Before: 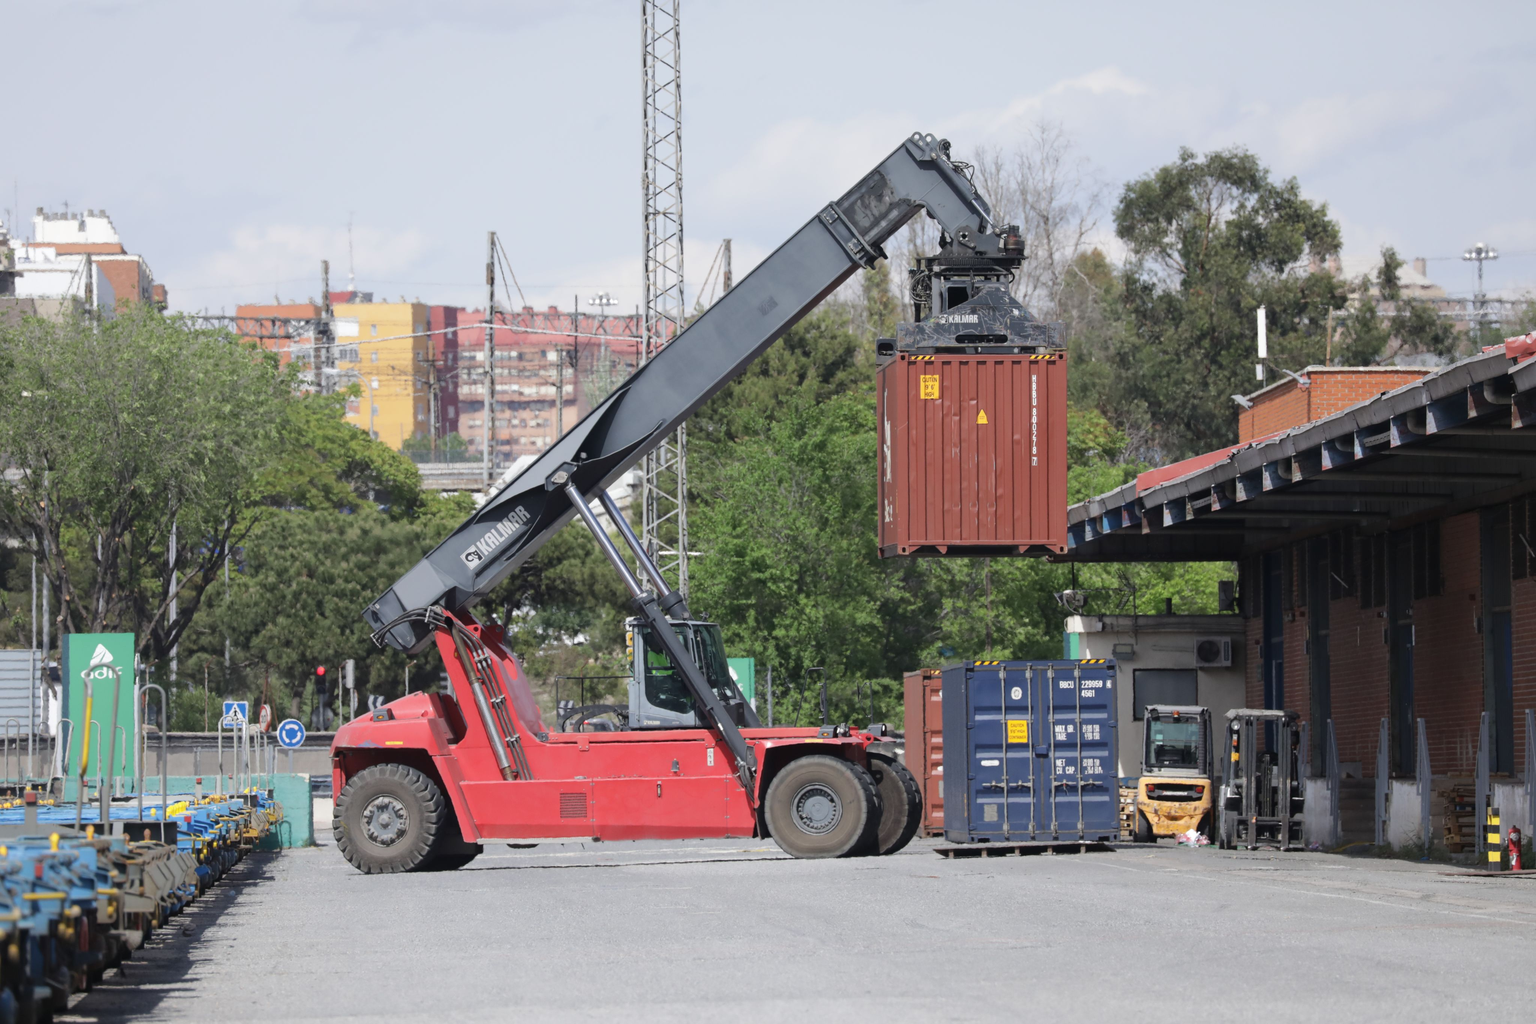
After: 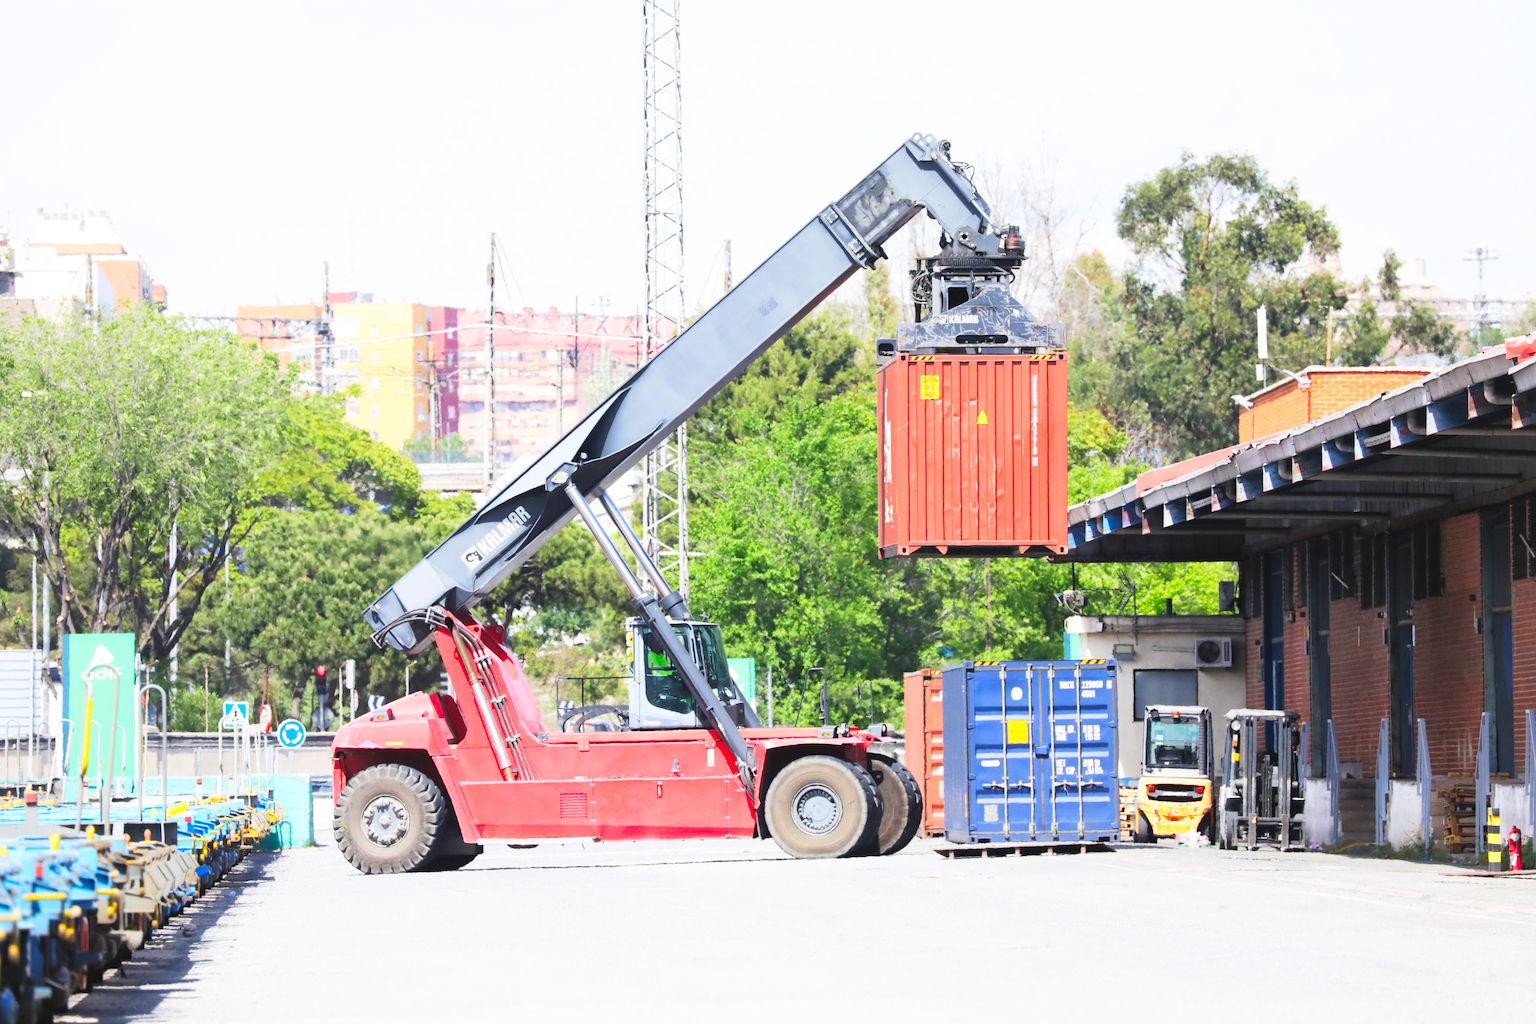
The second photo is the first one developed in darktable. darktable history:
shadows and highlights: shadows 43.06, highlights 6.94
contrast brightness saturation: contrast 0.07, brightness 0.18, saturation 0.4
base curve: curves: ch0 [(0, 0) (0.007, 0.004) (0.027, 0.03) (0.046, 0.07) (0.207, 0.54) (0.442, 0.872) (0.673, 0.972) (1, 1)], preserve colors none
